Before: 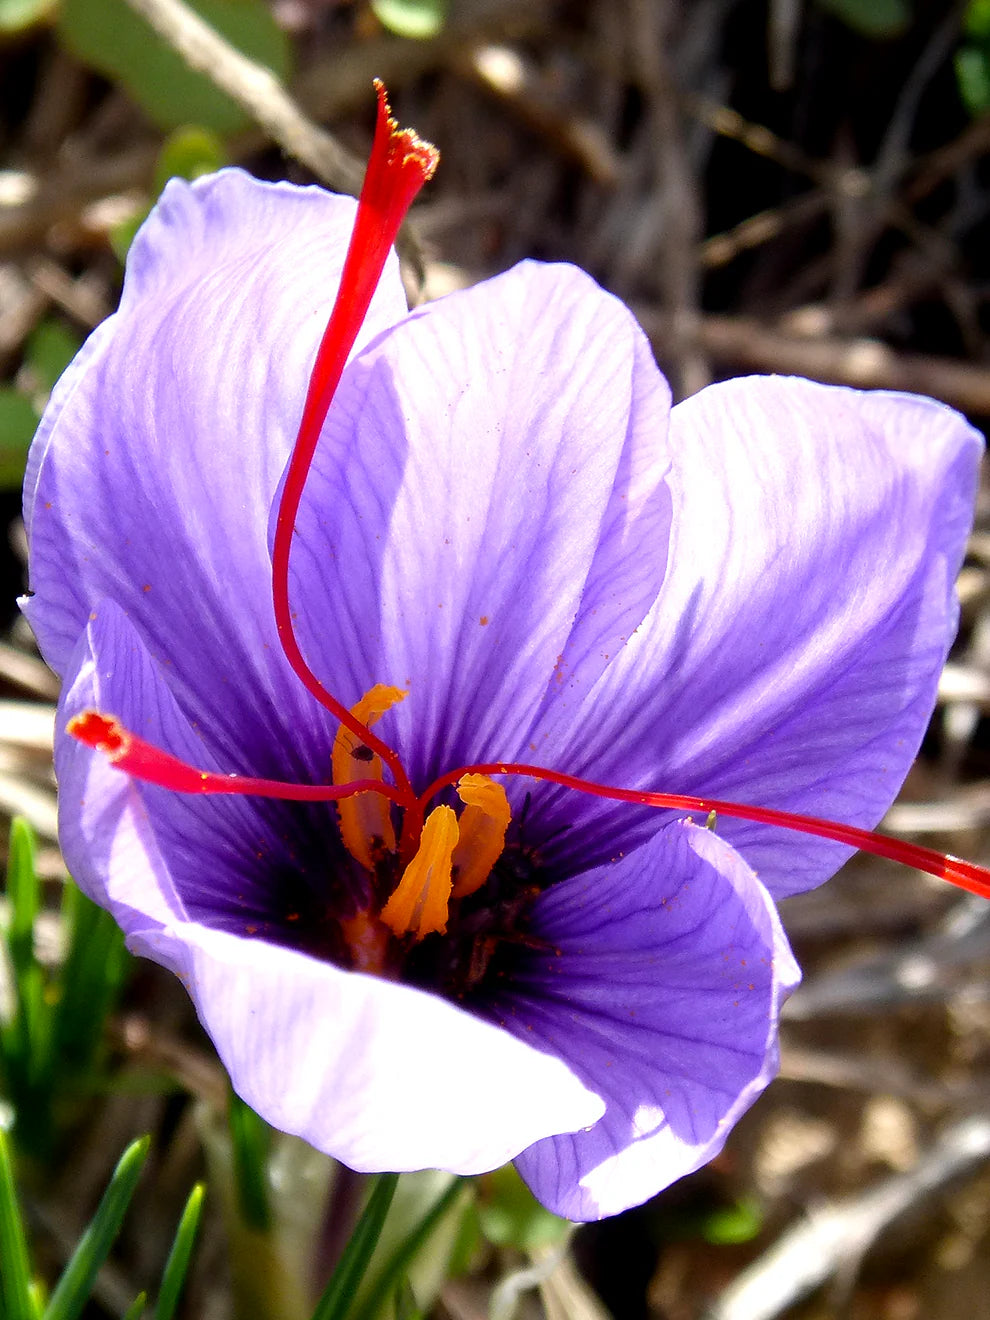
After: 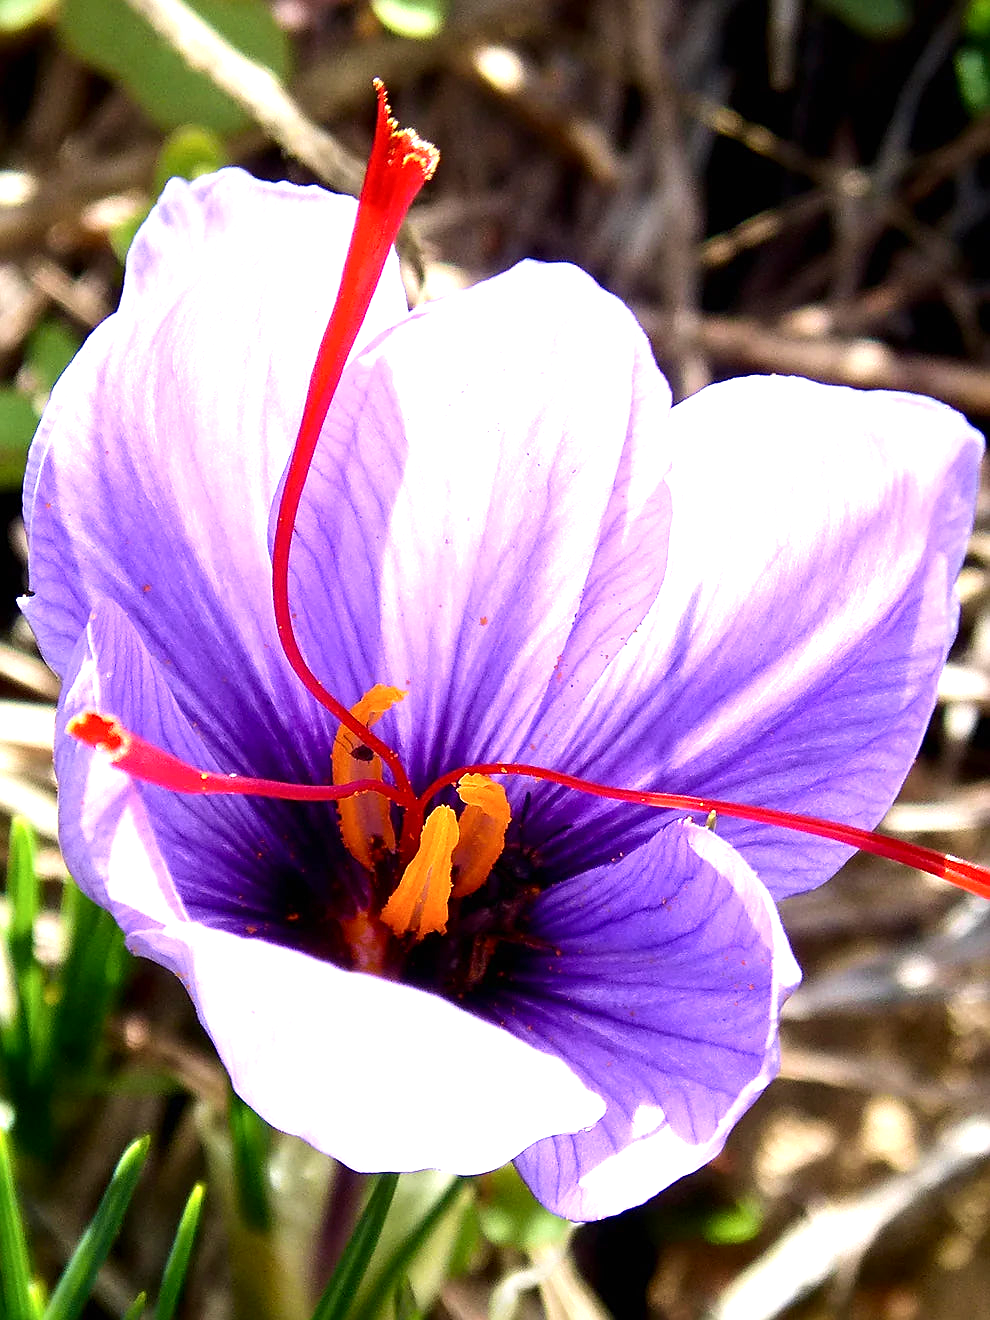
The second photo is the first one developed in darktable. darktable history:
contrast brightness saturation: contrast 0.142
velvia: on, module defaults
sharpen: on, module defaults
exposure: black level correction 0, exposure 0.694 EV, compensate highlight preservation false
